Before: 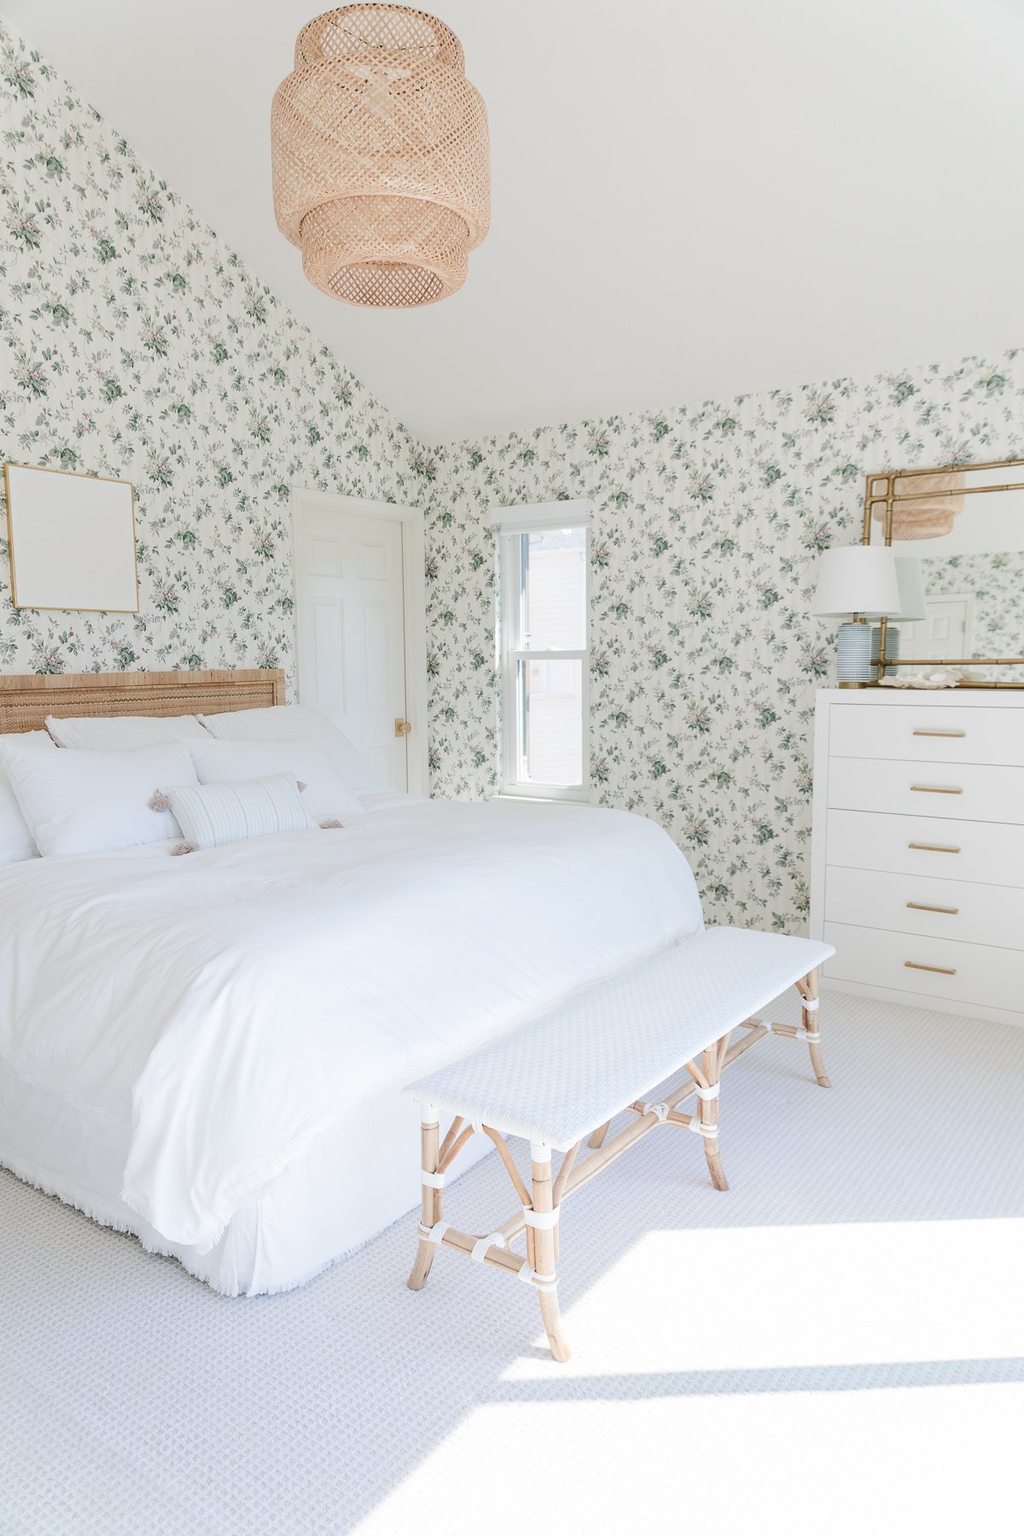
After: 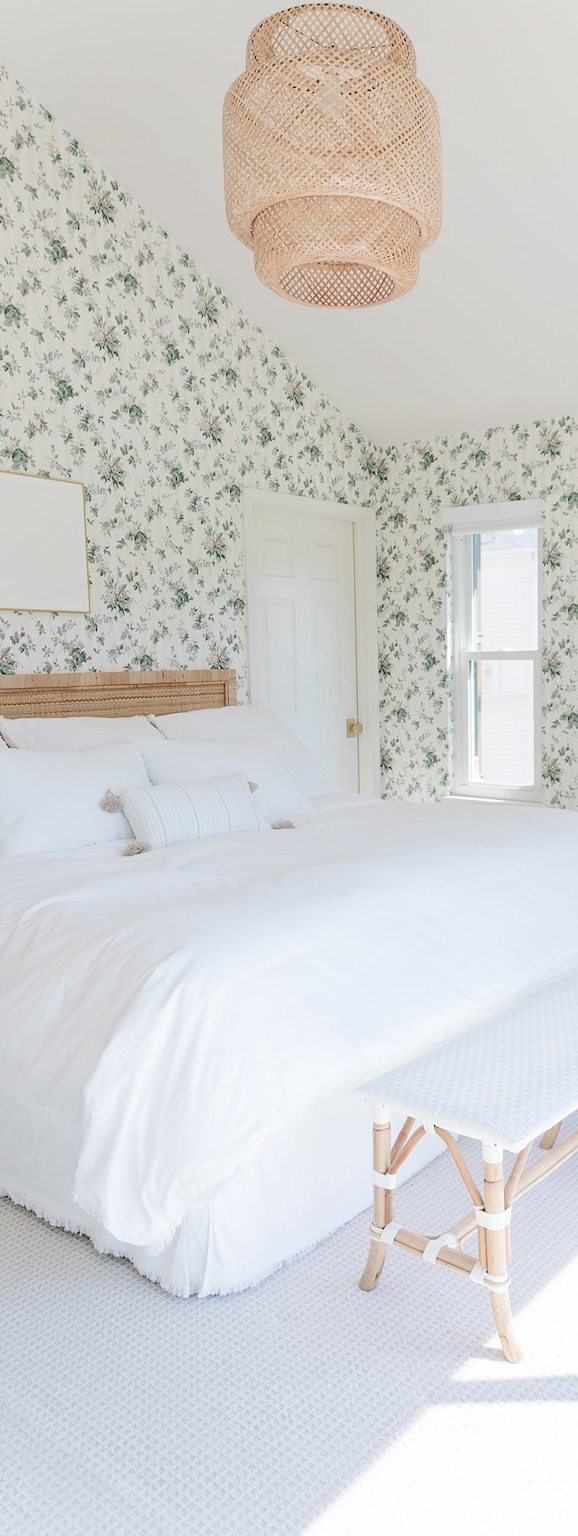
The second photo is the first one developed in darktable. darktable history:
crop: left 4.817%, right 38.617%
